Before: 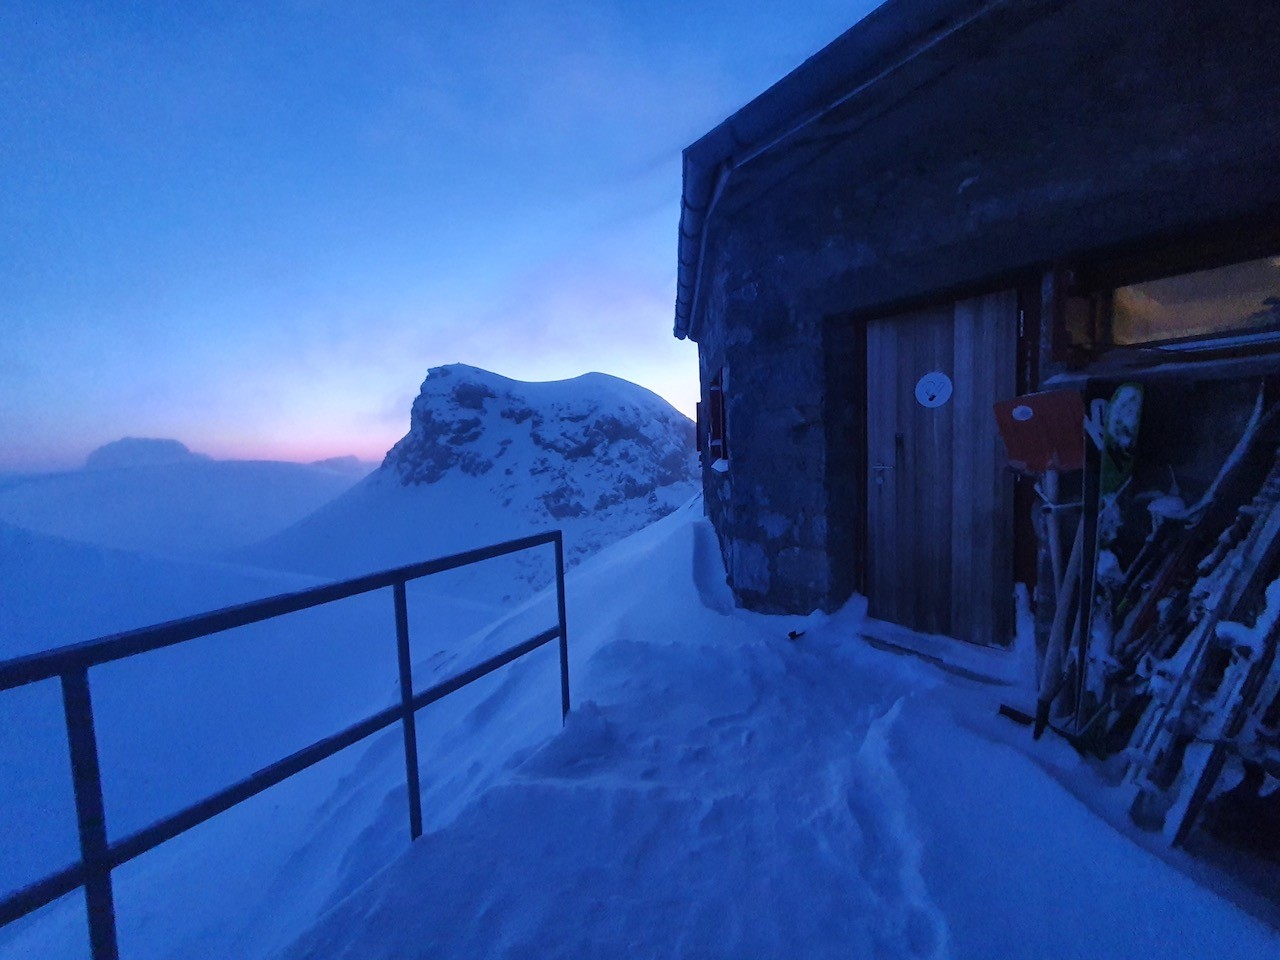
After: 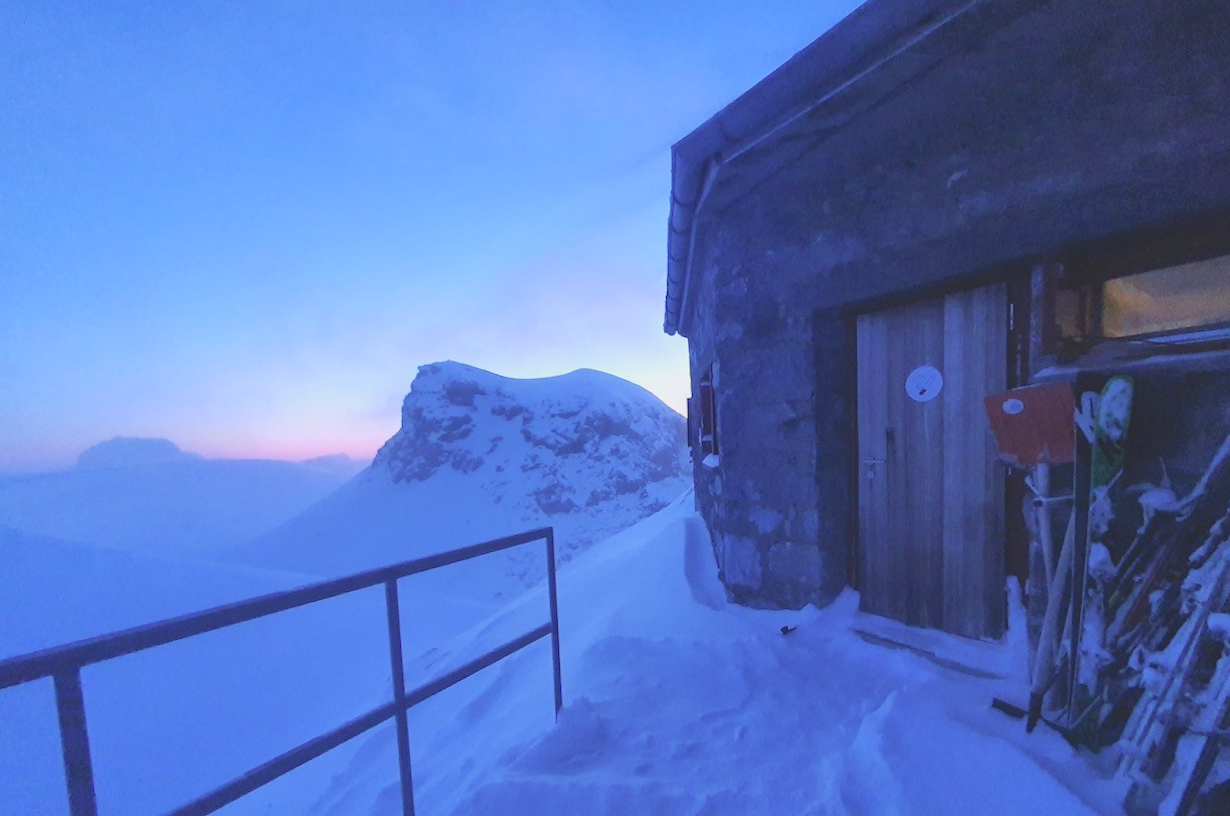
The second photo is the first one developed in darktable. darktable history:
levels: levels [0, 0.445, 1]
crop and rotate: angle 0.399°, left 0.308%, right 2.633%, bottom 14.147%
contrast brightness saturation: contrast -0.135, brightness 0.054, saturation -0.127
